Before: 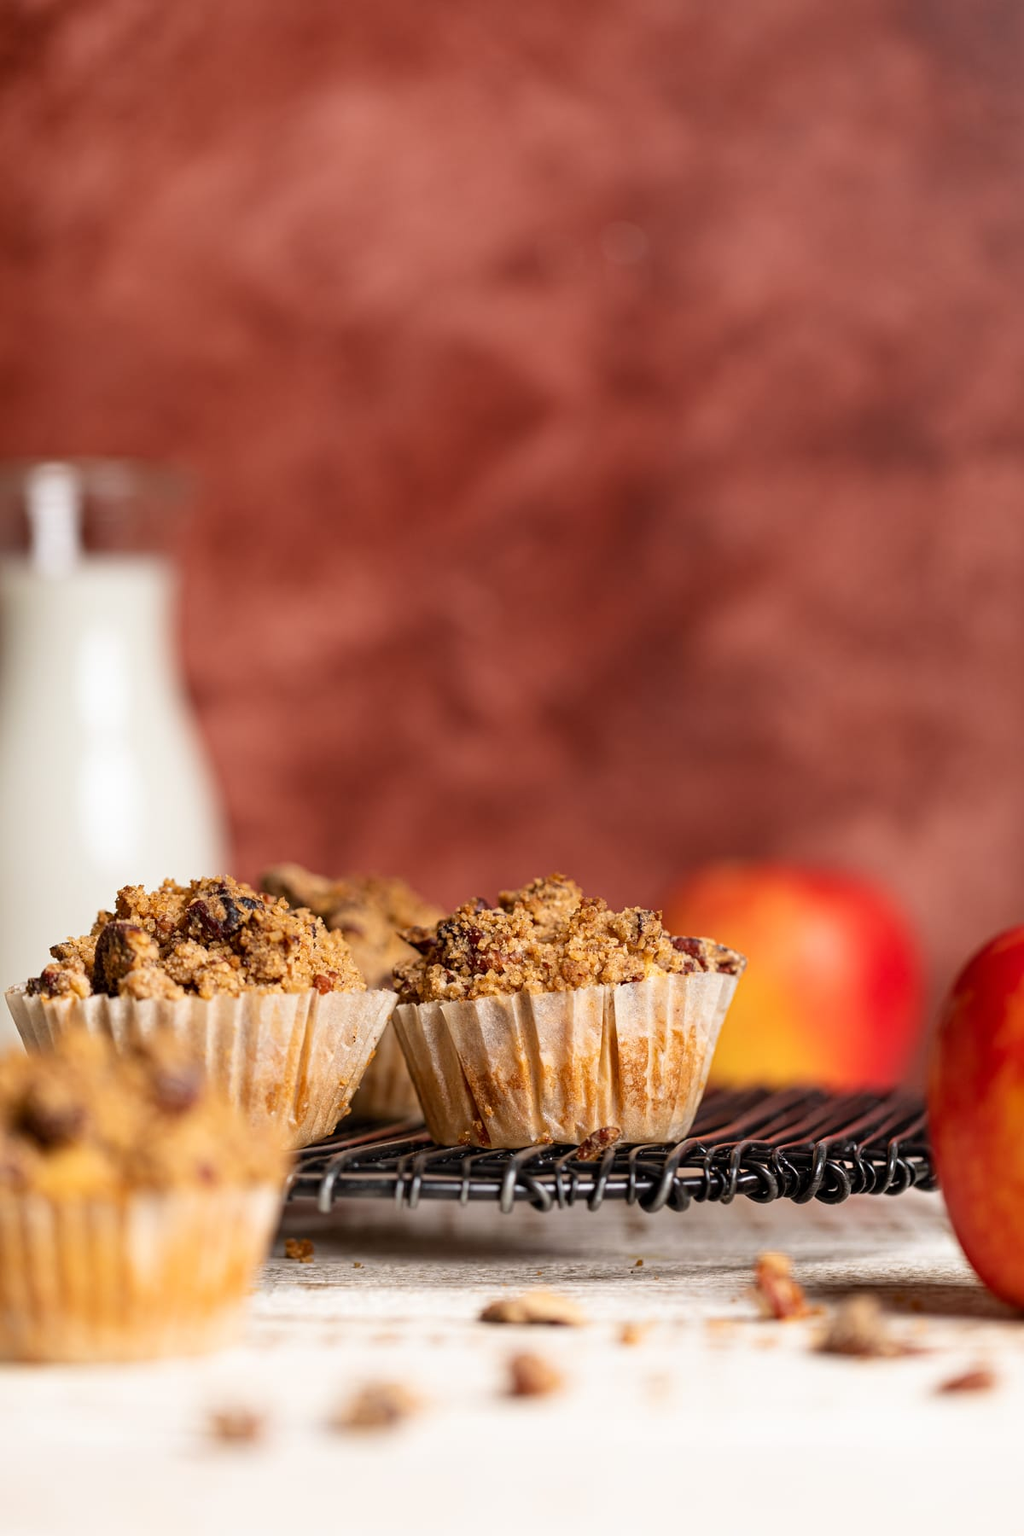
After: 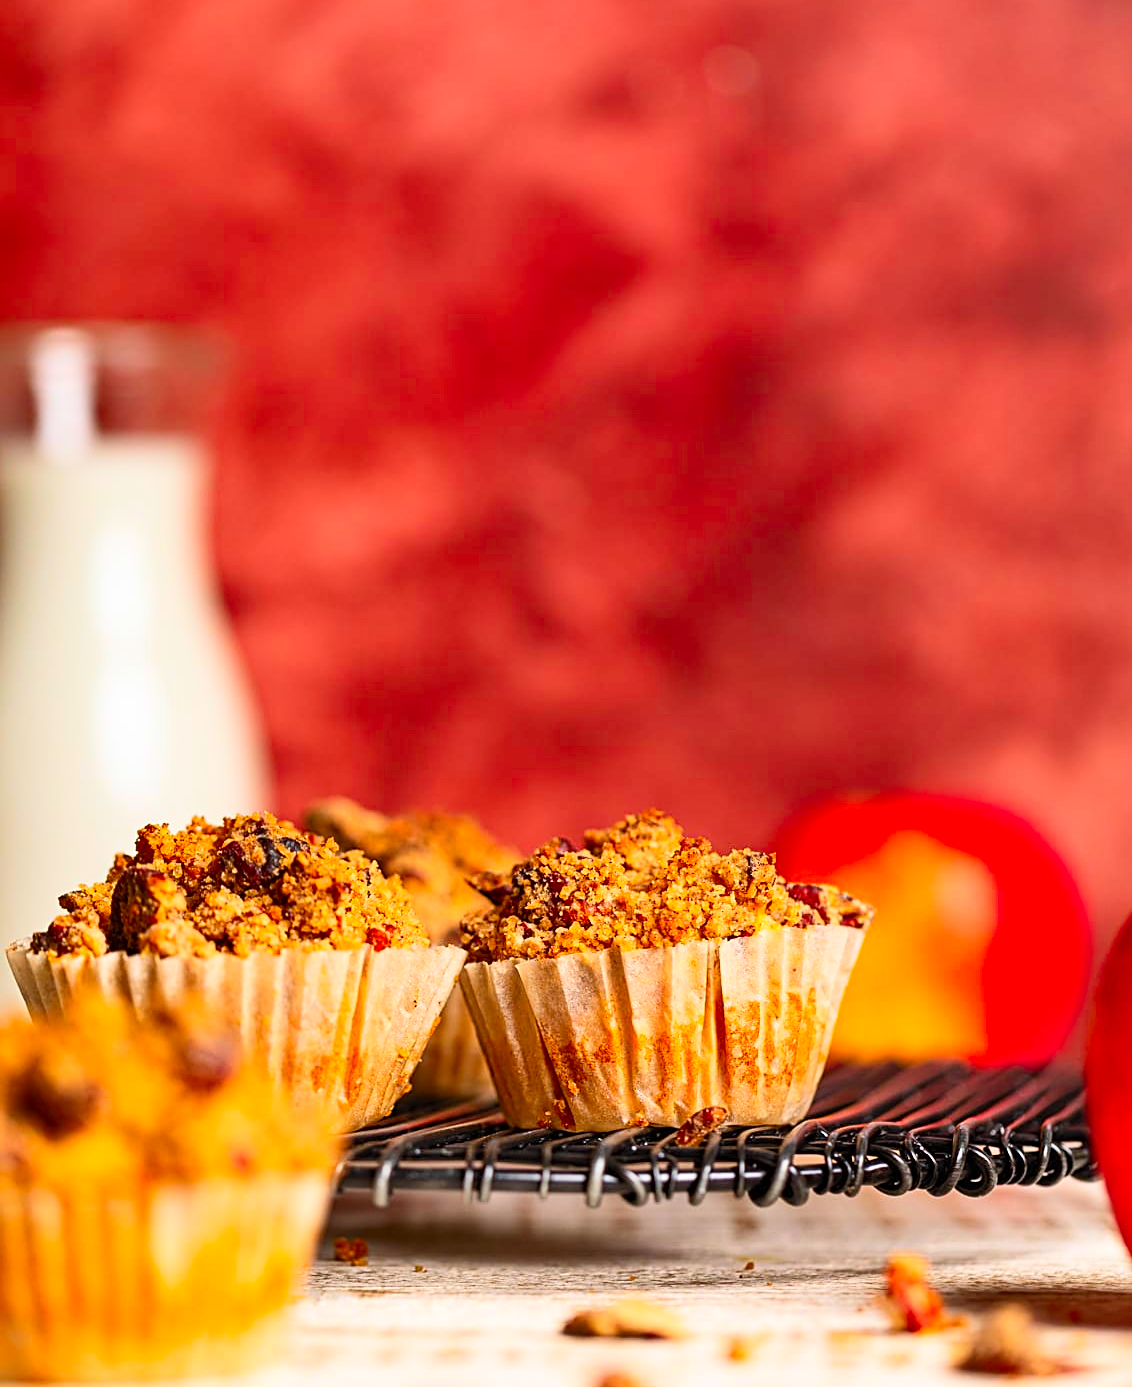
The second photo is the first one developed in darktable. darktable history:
crop and rotate: angle 0.028°, top 11.884%, right 5.59%, bottom 10.986%
exposure: compensate exposure bias true, compensate highlight preservation false
shadows and highlights: shadows 53.16, soften with gaussian
sharpen: amount 0.564
contrast brightness saturation: contrast 0.204, brightness 0.205, saturation 0.786
